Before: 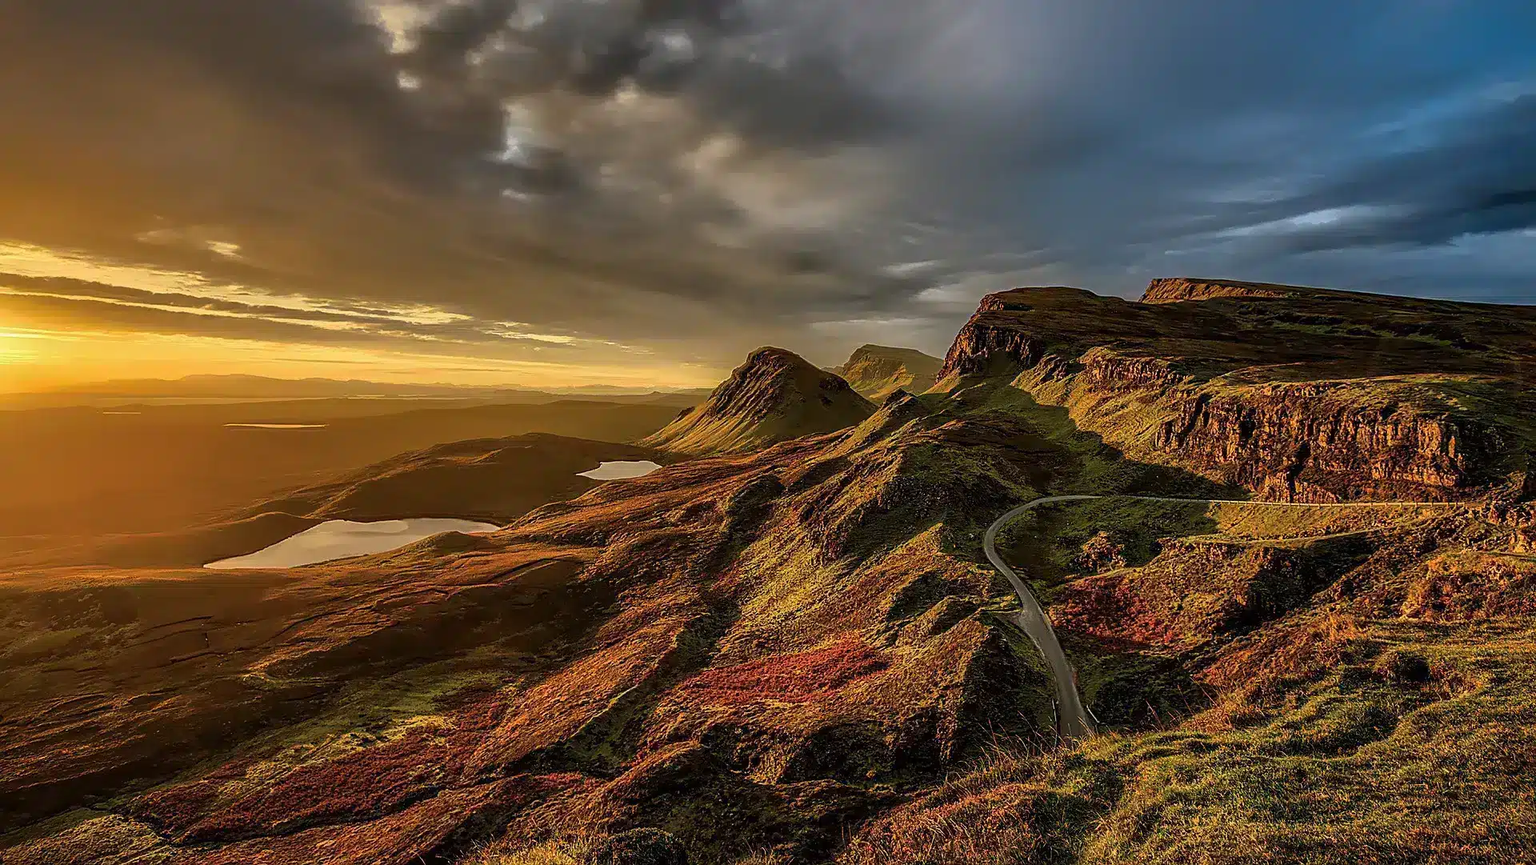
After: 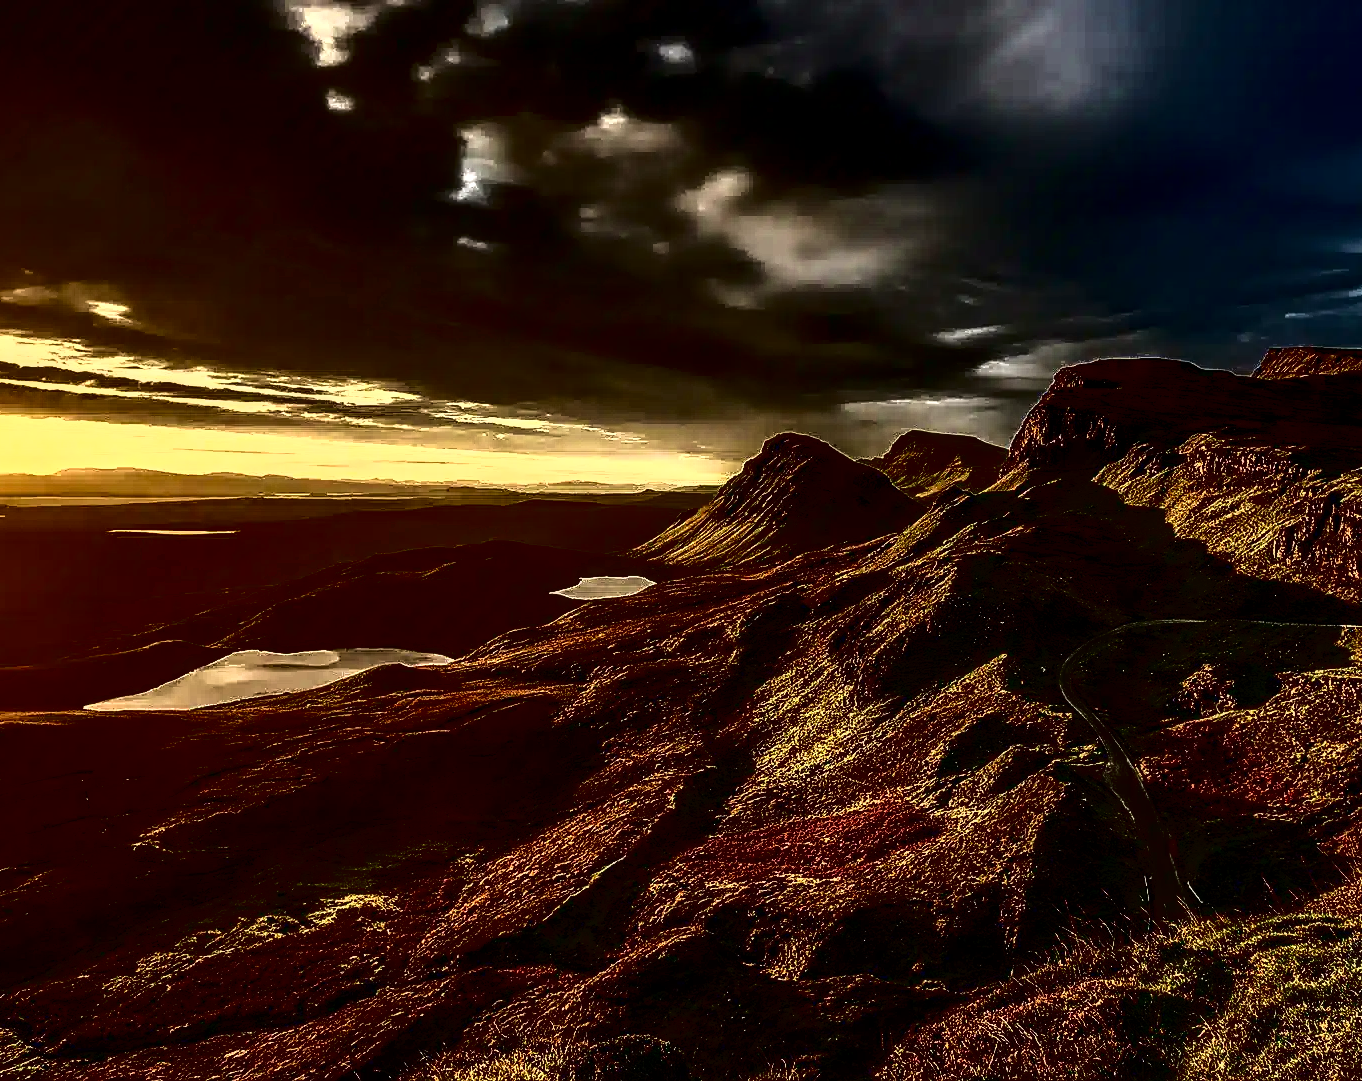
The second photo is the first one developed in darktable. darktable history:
velvia: strength 15.35%
local contrast: highlights 59%, detail 145%
tone curve: curves: ch0 [(0, 0) (0.003, 0.005) (0.011, 0.005) (0.025, 0.006) (0.044, 0.008) (0.069, 0.01) (0.1, 0.012) (0.136, 0.015) (0.177, 0.019) (0.224, 0.017) (0.277, 0.015) (0.335, 0.018) (0.399, 0.043) (0.468, 0.118) (0.543, 0.349) (0.623, 0.591) (0.709, 0.88) (0.801, 0.983) (0.898, 0.973) (1, 1)], color space Lab, independent channels, preserve colors none
crop and rotate: left 8.926%, right 20.095%
